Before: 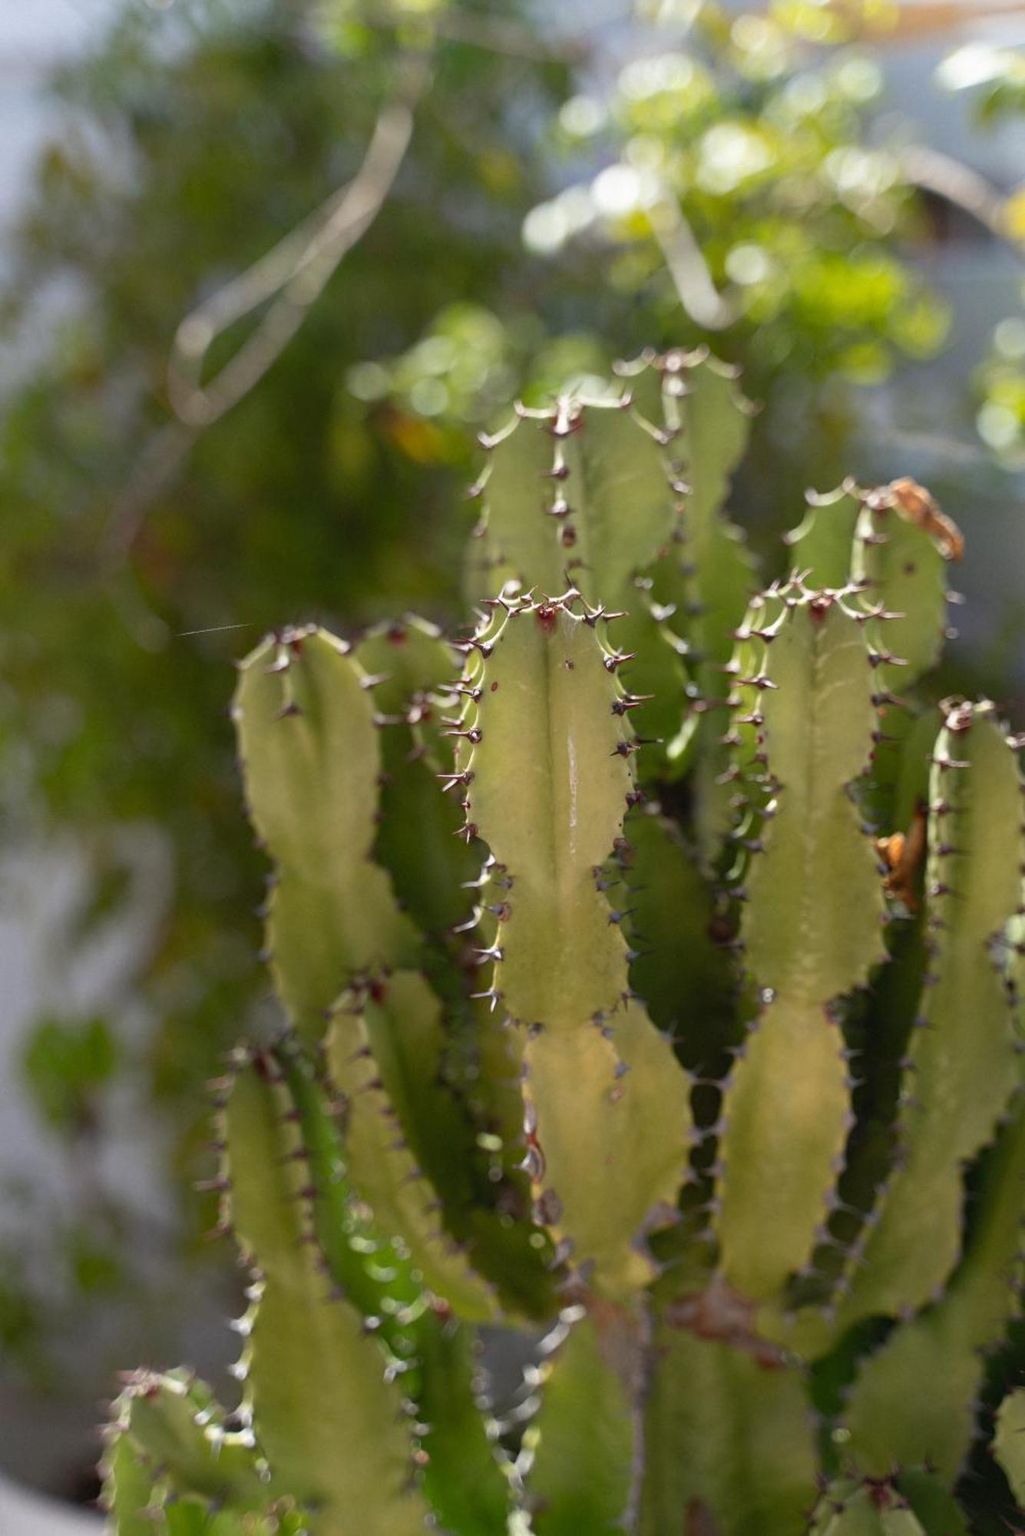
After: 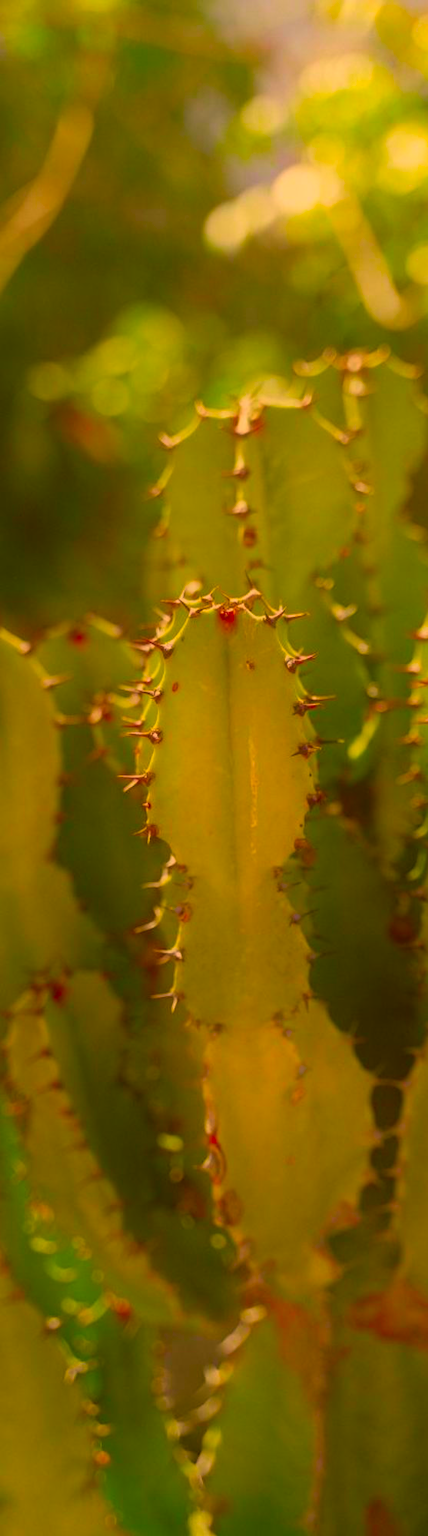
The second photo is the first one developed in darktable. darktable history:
crop: left 31.193%, right 26.98%
contrast equalizer: y [[0.601, 0.6, 0.598, 0.598, 0.6, 0.601], [0.5 ×6], [0.5 ×6], [0 ×6], [0 ×6]], mix -0.989
color correction: highlights a* 11.15, highlights b* 30.58, shadows a* 2.84, shadows b* 16.77, saturation 1.72
